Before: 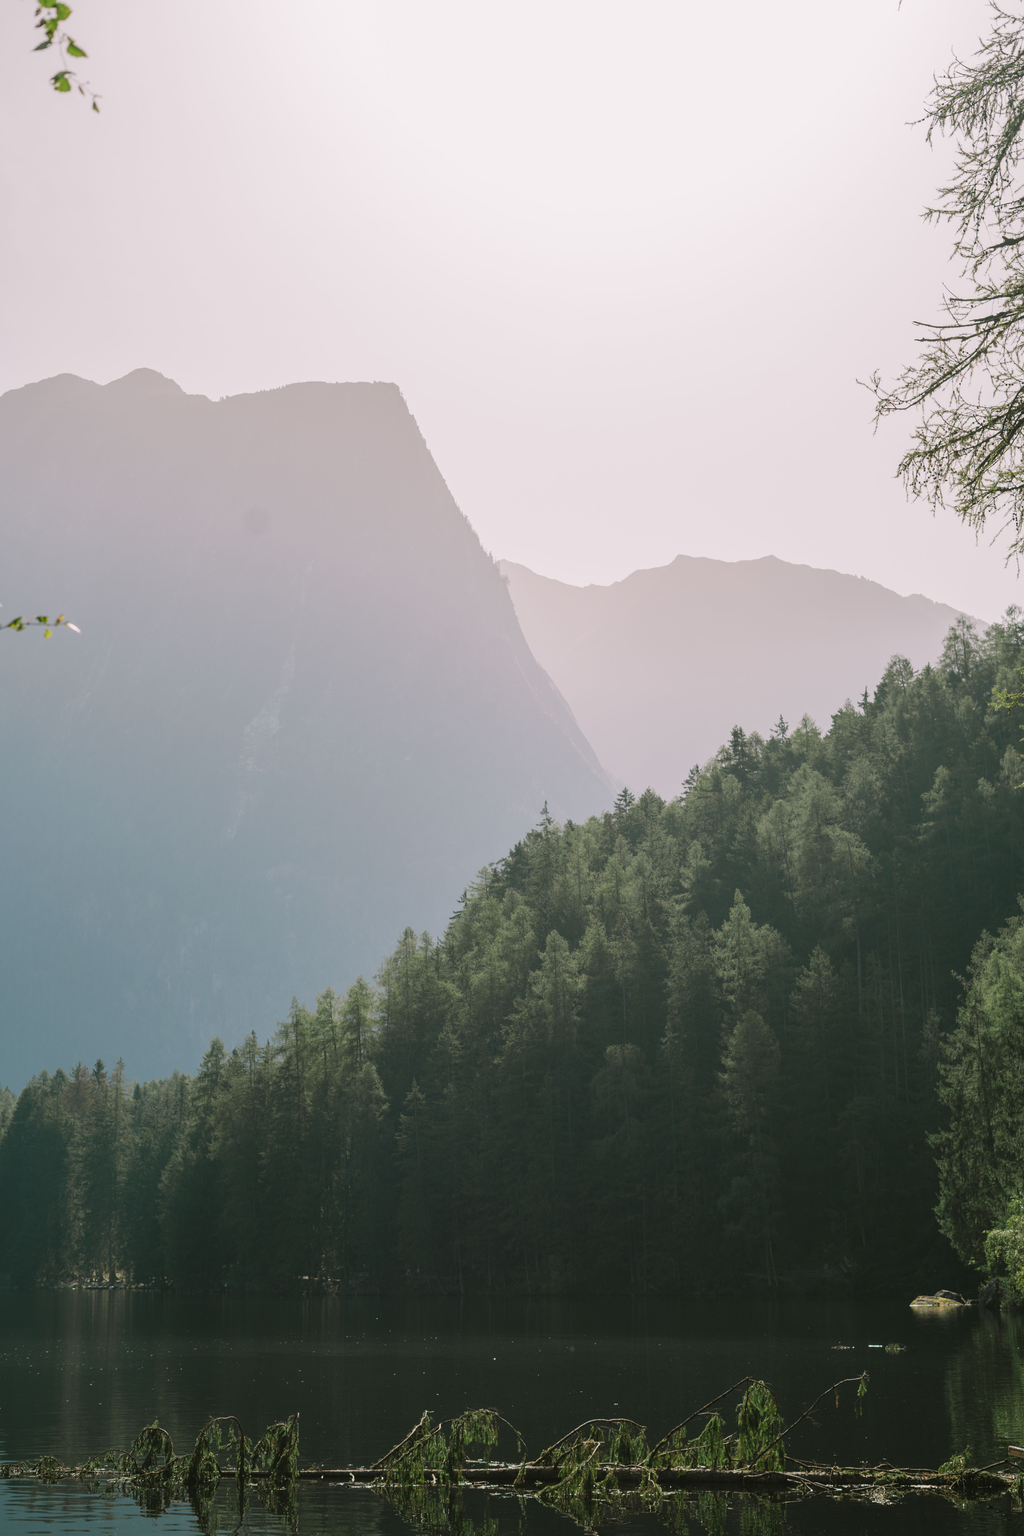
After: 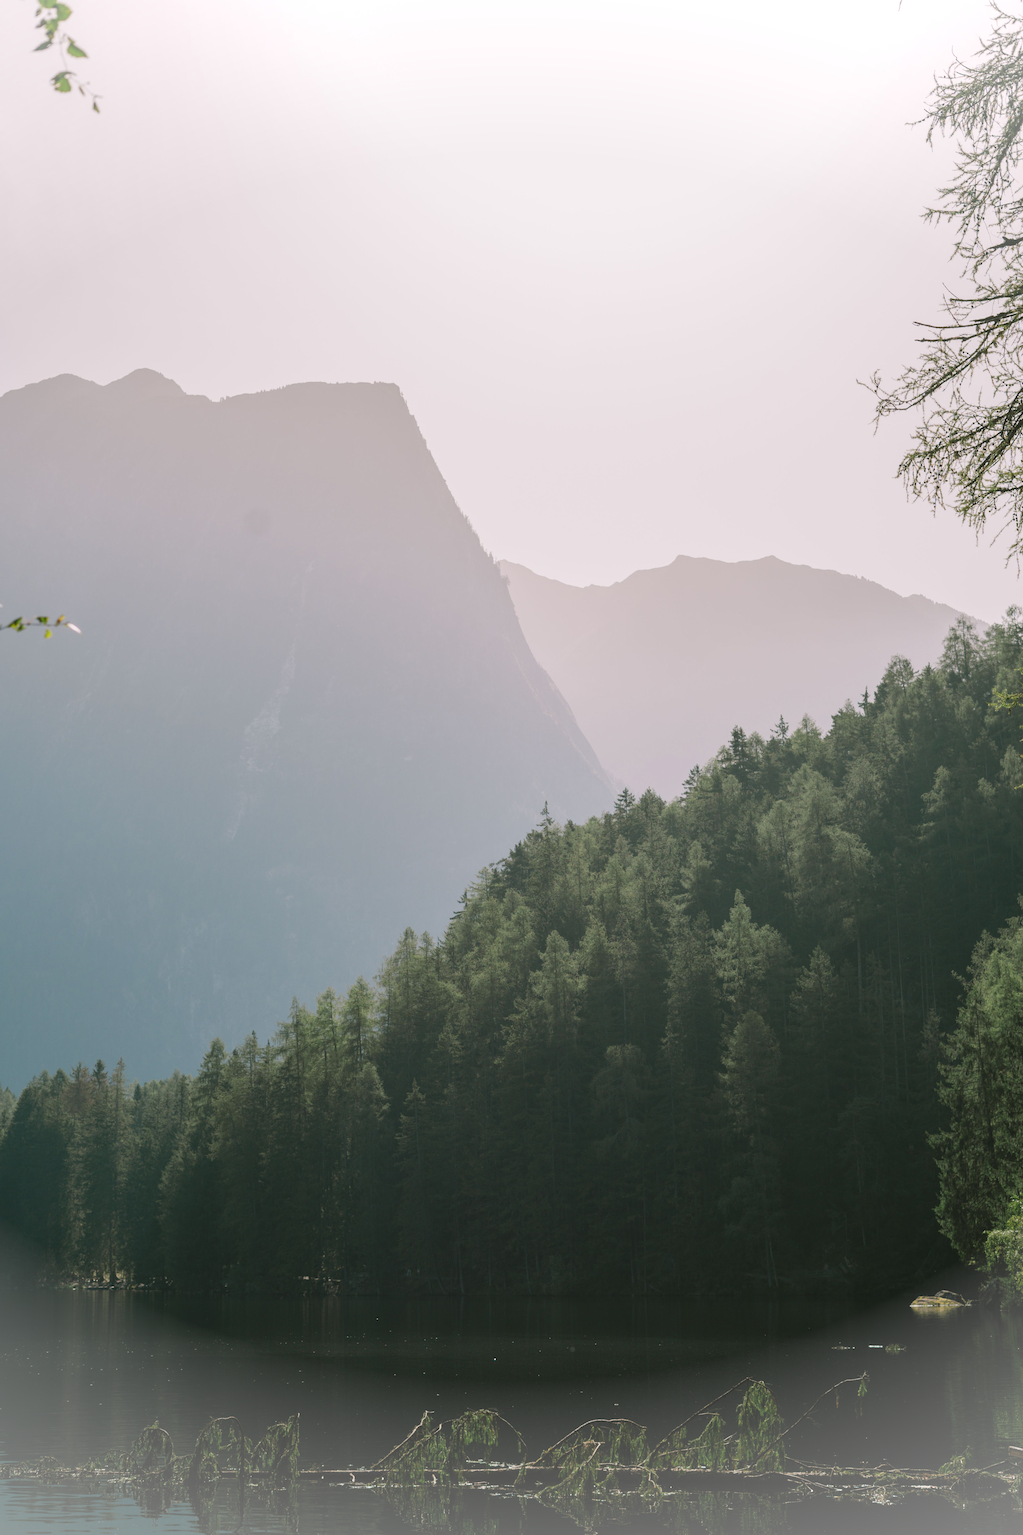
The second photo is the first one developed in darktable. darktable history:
vignetting: fall-off start 97.23%, brightness 0.281, saturation 0, width/height ratio 1.18
tone equalizer: on, module defaults
